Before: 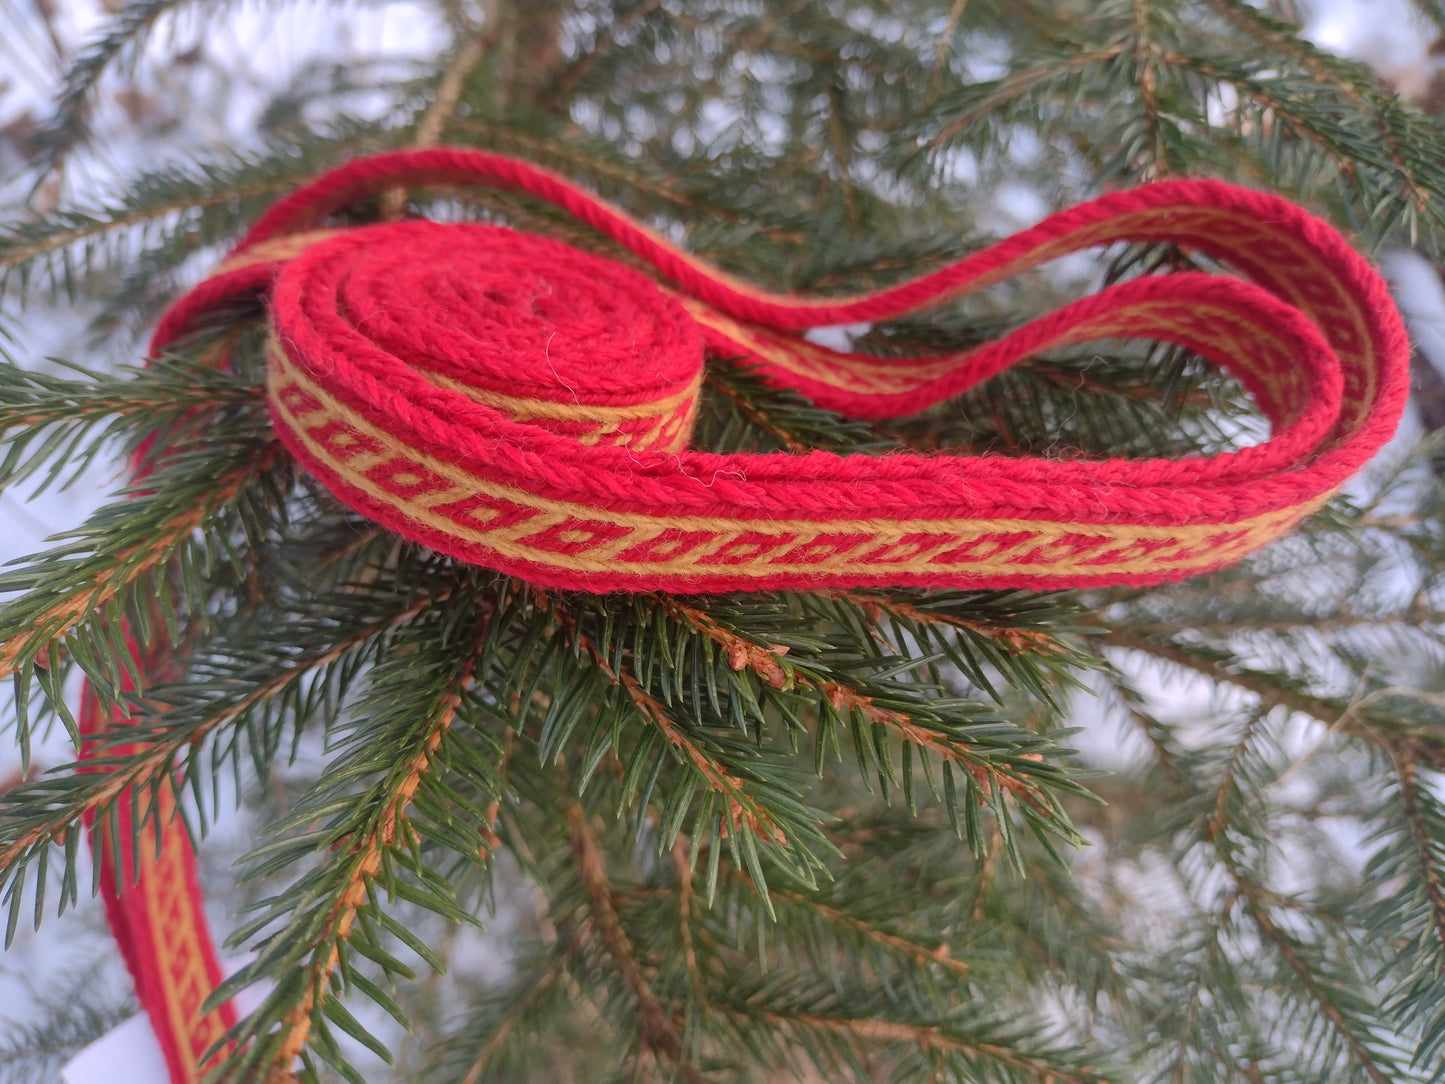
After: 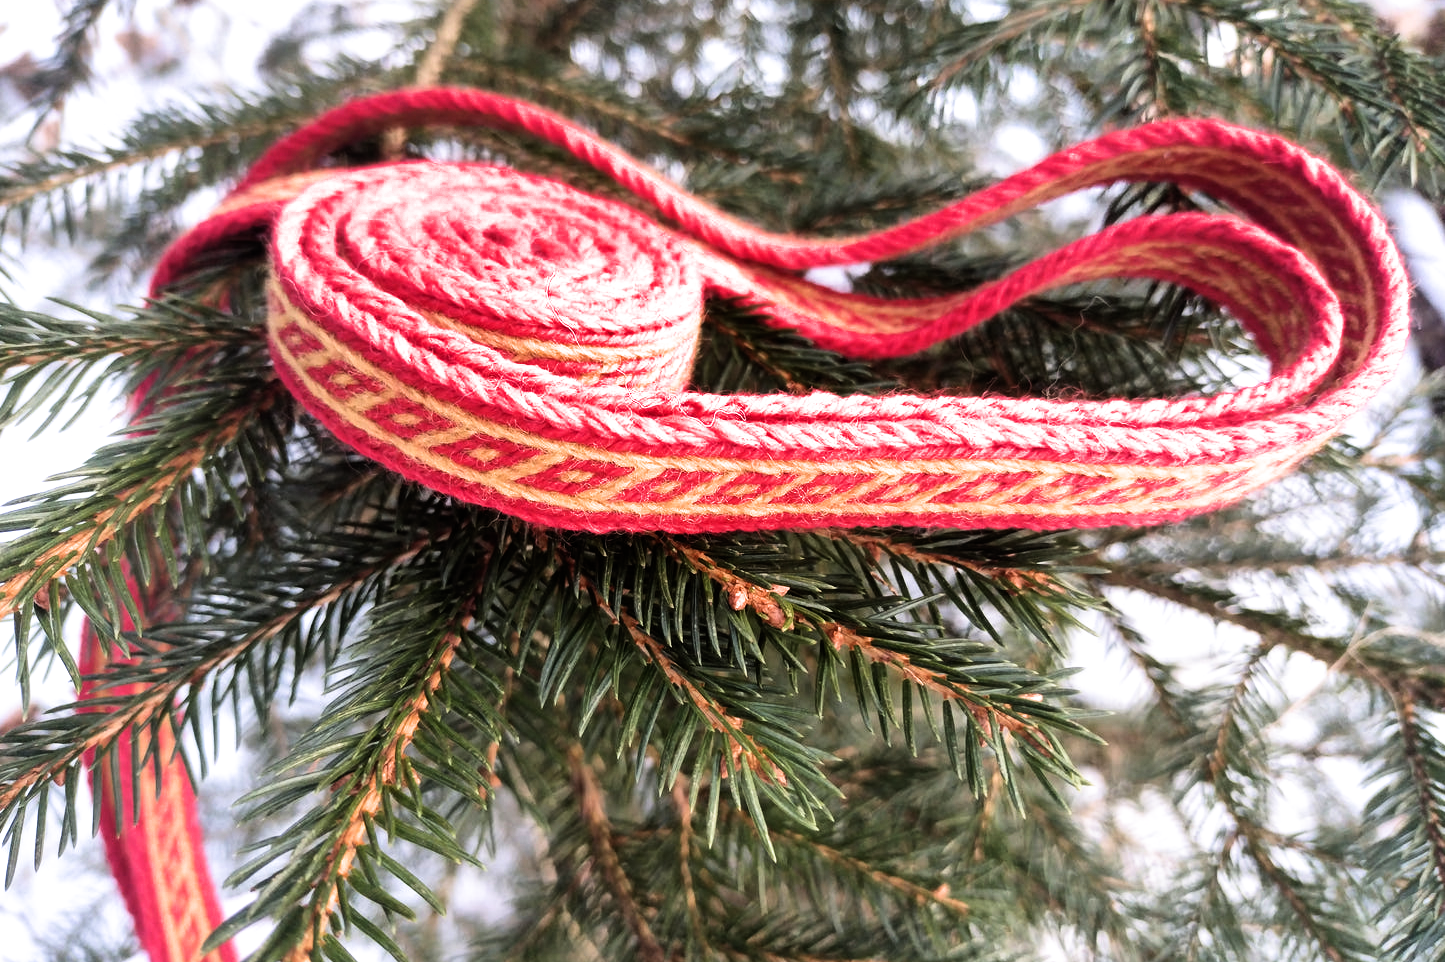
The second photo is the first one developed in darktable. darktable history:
crop and rotate: top 5.609%, bottom 5.609%
tone equalizer: -8 EV -1.08 EV, -7 EV -1.01 EV, -6 EV -0.867 EV, -5 EV -0.578 EV, -3 EV 0.578 EV, -2 EV 0.867 EV, -1 EV 1.01 EV, +0 EV 1.08 EV, edges refinement/feathering 500, mask exposure compensation -1.57 EV, preserve details no
exposure: exposure 0.2 EV, compensate highlight preservation false
filmic rgb: black relative exposure -12.8 EV, white relative exposure 2.8 EV, threshold 3 EV, target black luminance 0%, hardness 8.54, latitude 70.41%, contrast 1.133, shadows ↔ highlights balance -0.395%, color science v4 (2020), enable highlight reconstruction true
